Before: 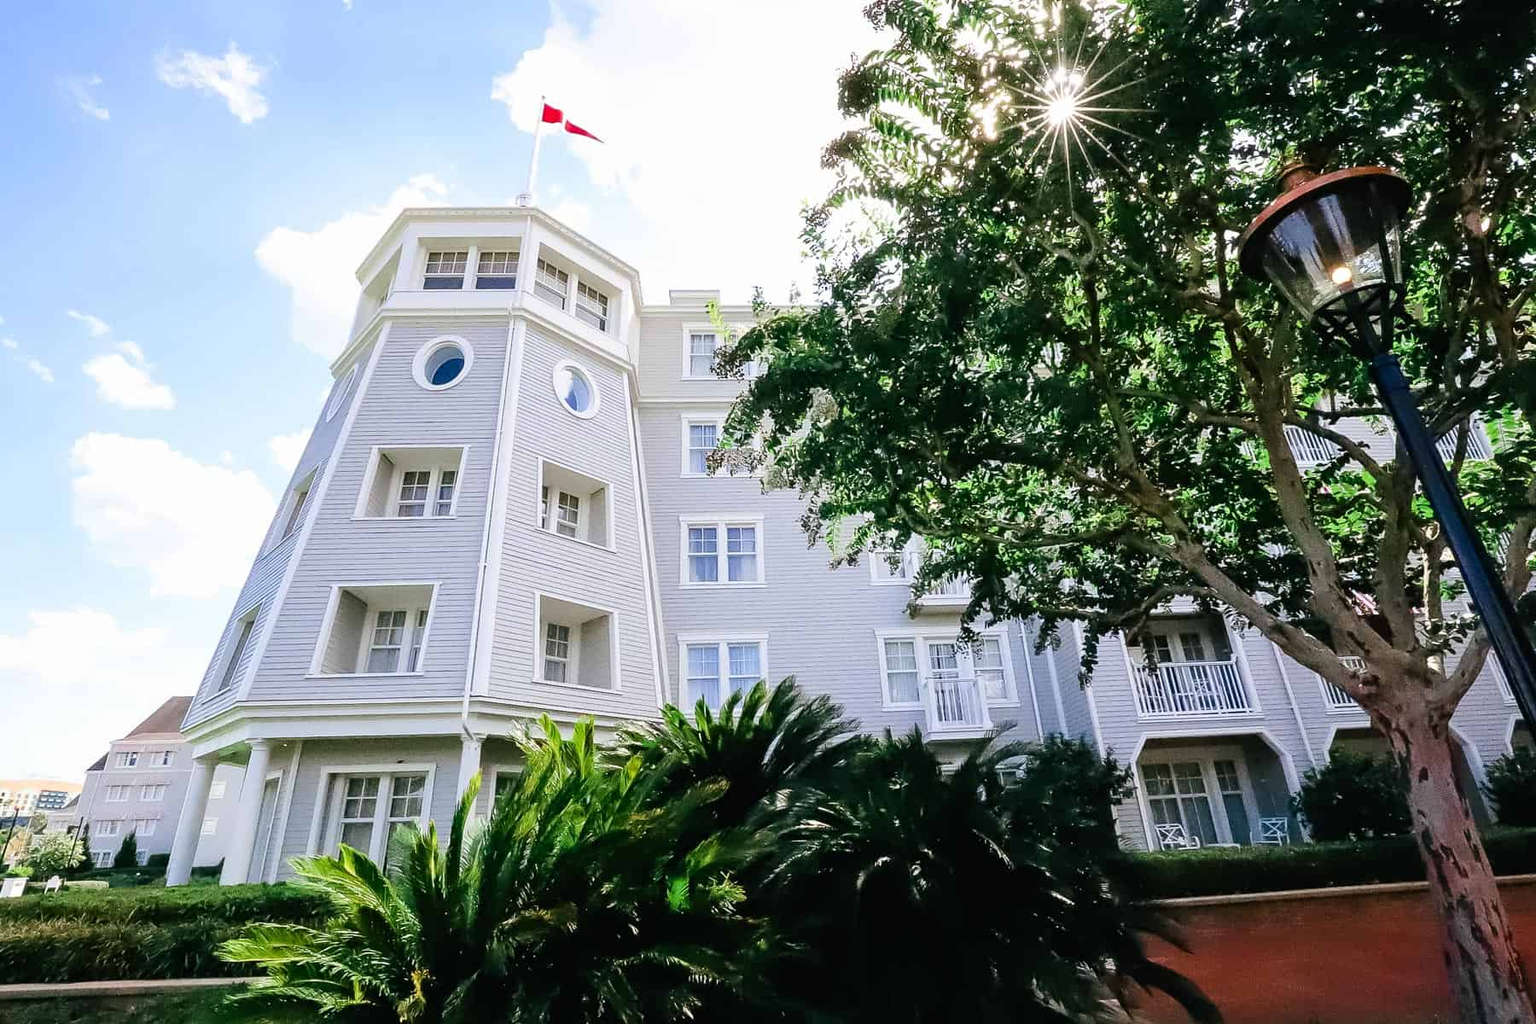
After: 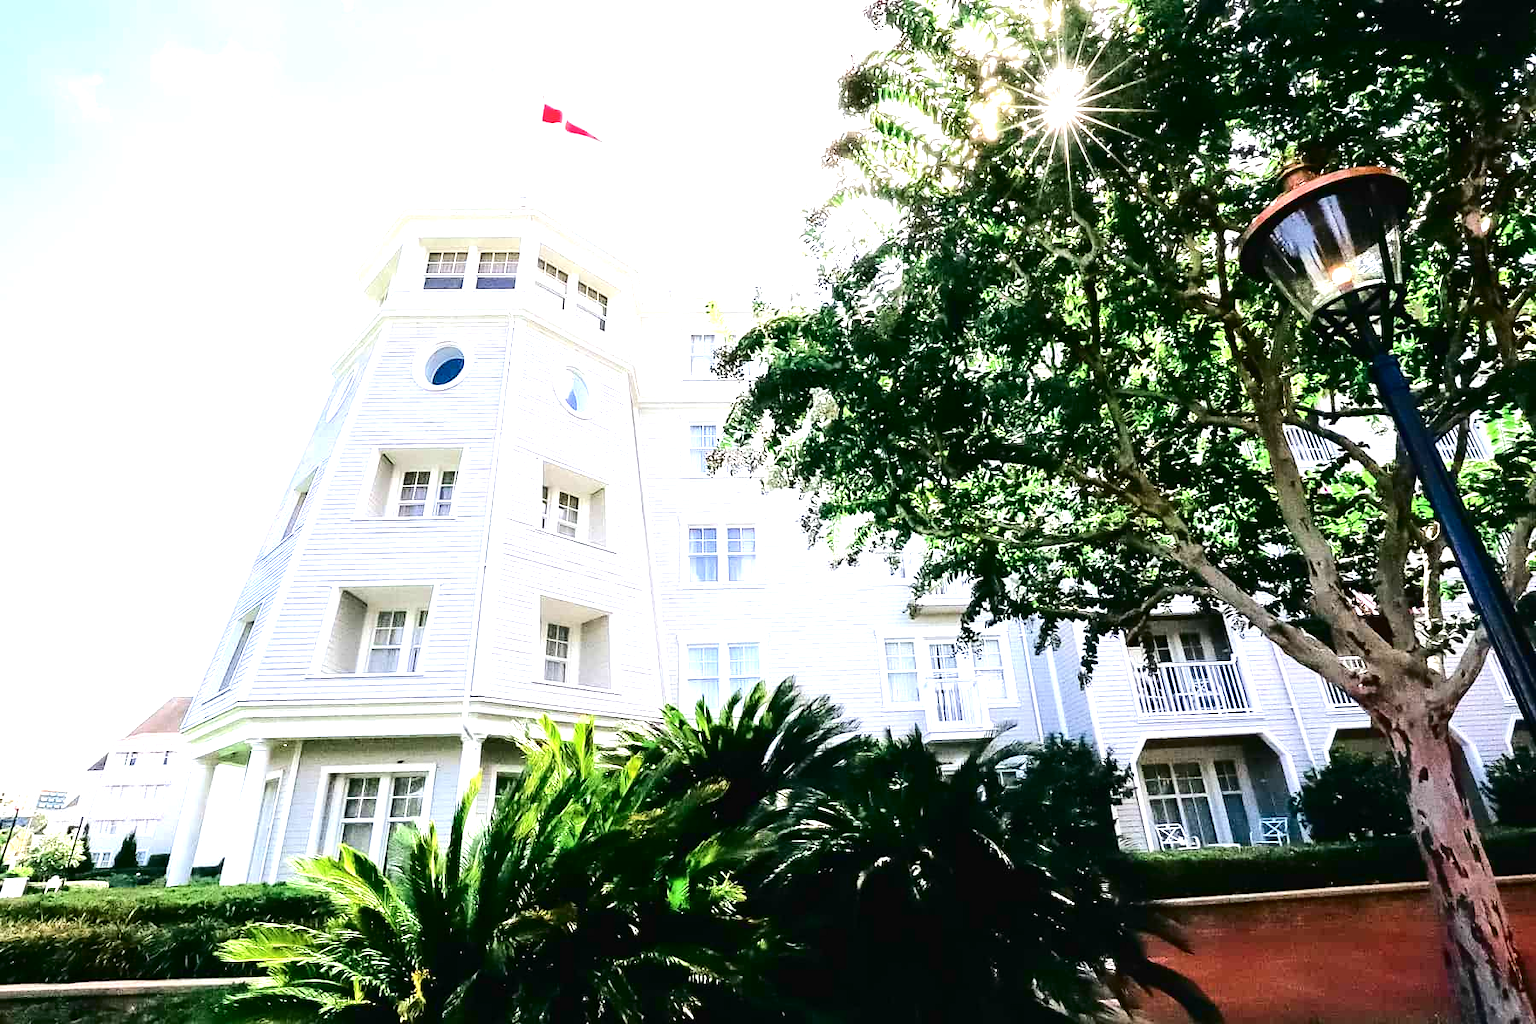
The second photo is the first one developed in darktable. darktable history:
exposure: black level correction 0, exposure 1.174 EV, compensate exposure bias true, compensate highlight preservation false
tone curve: curves: ch0 [(0, 0) (0.003, 0.007) (0.011, 0.009) (0.025, 0.014) (0.044, 0.022) (0.069, 0.029) (0.1, 0.037) (0.136, 0.052) (0.177, 0.083) (0.224, 0.121) (0.277, 0.177) (0.335, 0.258) (0.399, 0.351) (0.468, 0.454) (0.543, 0.557) (0.623, 0.654) (0.709, 0.744) (0.801, 0.825) (0.898, 0.909) (1, 1)], color space Lab, independent channels, preserve colors none
